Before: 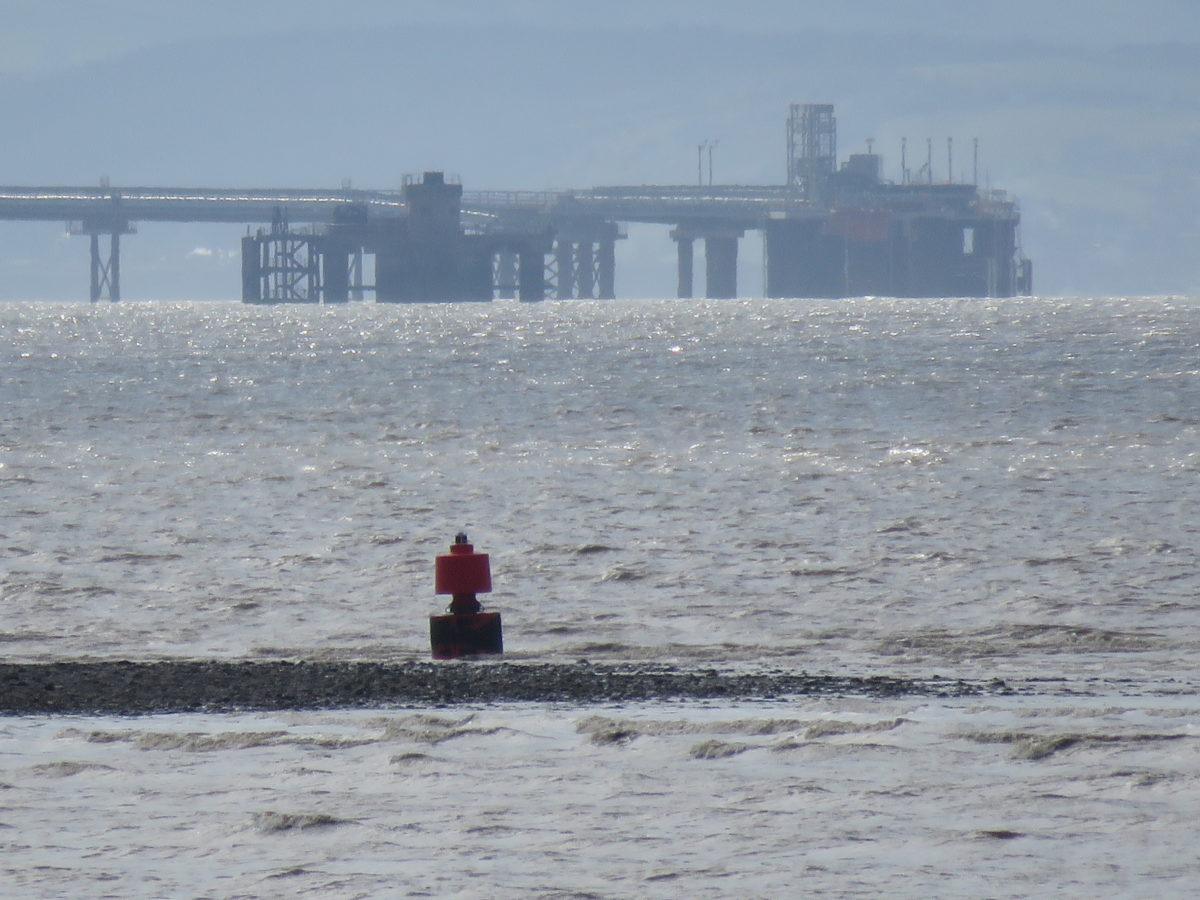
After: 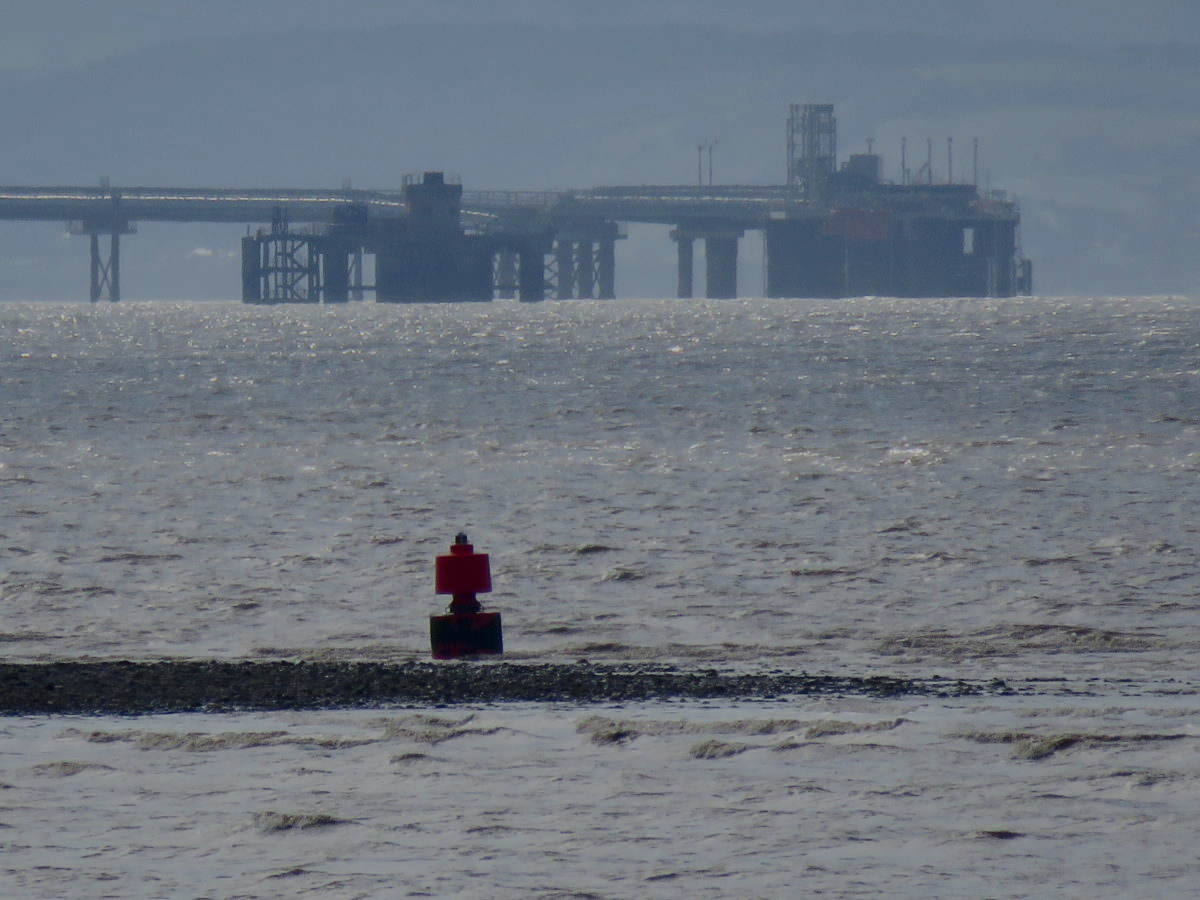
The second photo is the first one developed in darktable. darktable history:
filmic rgb: middle gray luminance 2.59%, black relative exposure -9.99 EV, white relative exposure 7 EV, dynamic range scaling 9.34%, target black luminance 0%, hardness 3.18, latitude 44.41%, contrast 0.683, highlights saturation mix 5.18%, shadows ↔ highlights balance 13.3%
contrast brightness saturation: contrast 0.22, brightness -0.189, saturation 0.236
